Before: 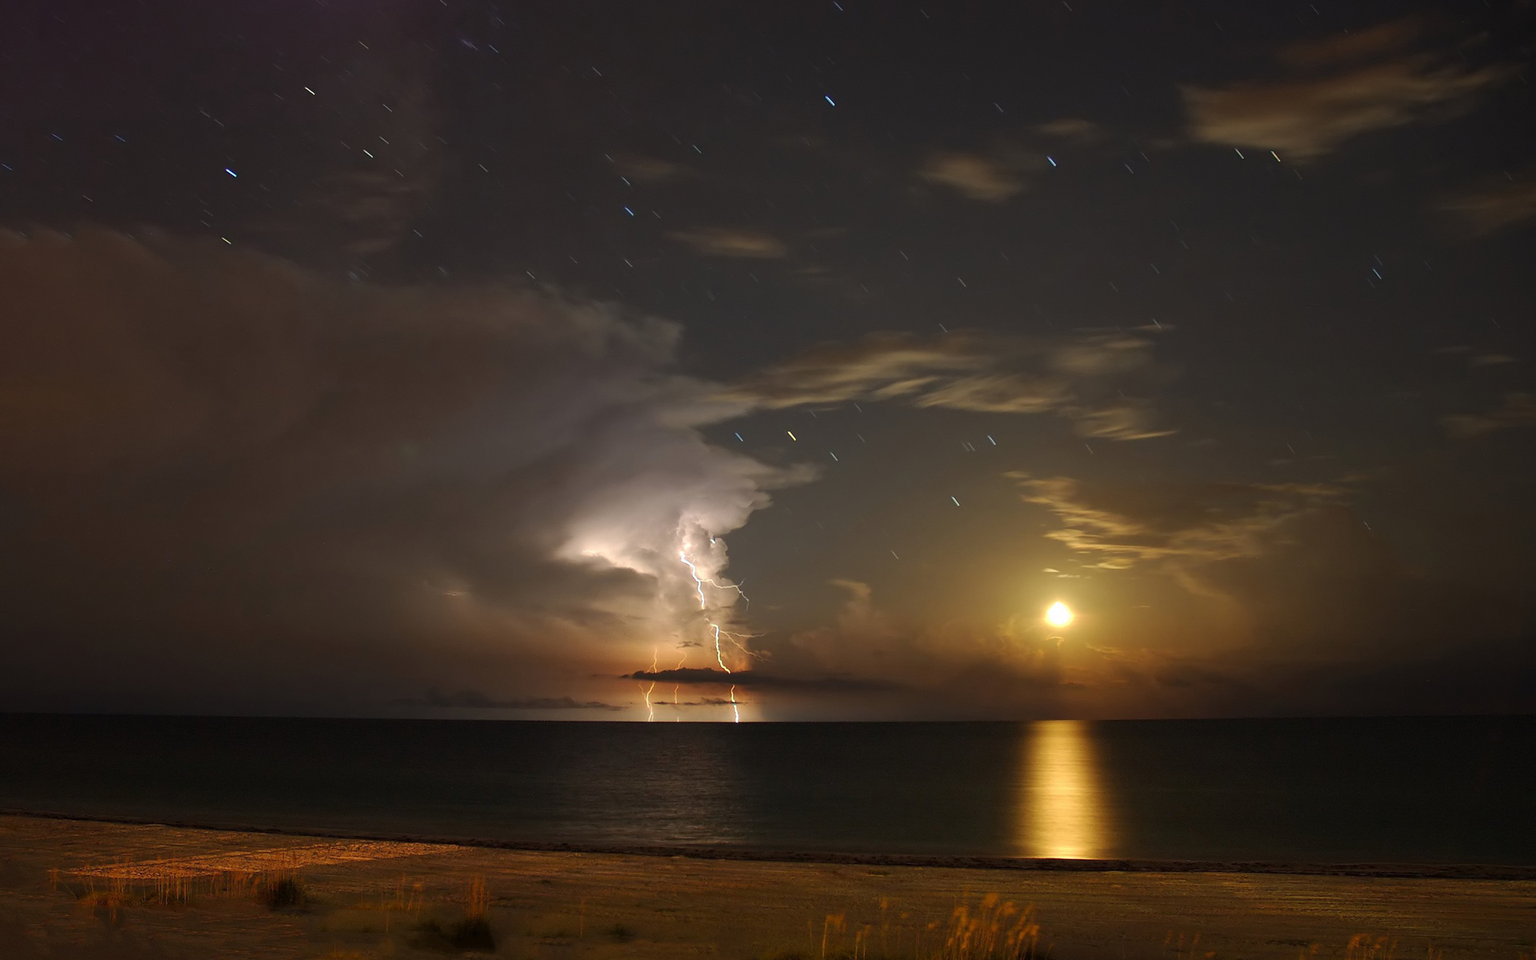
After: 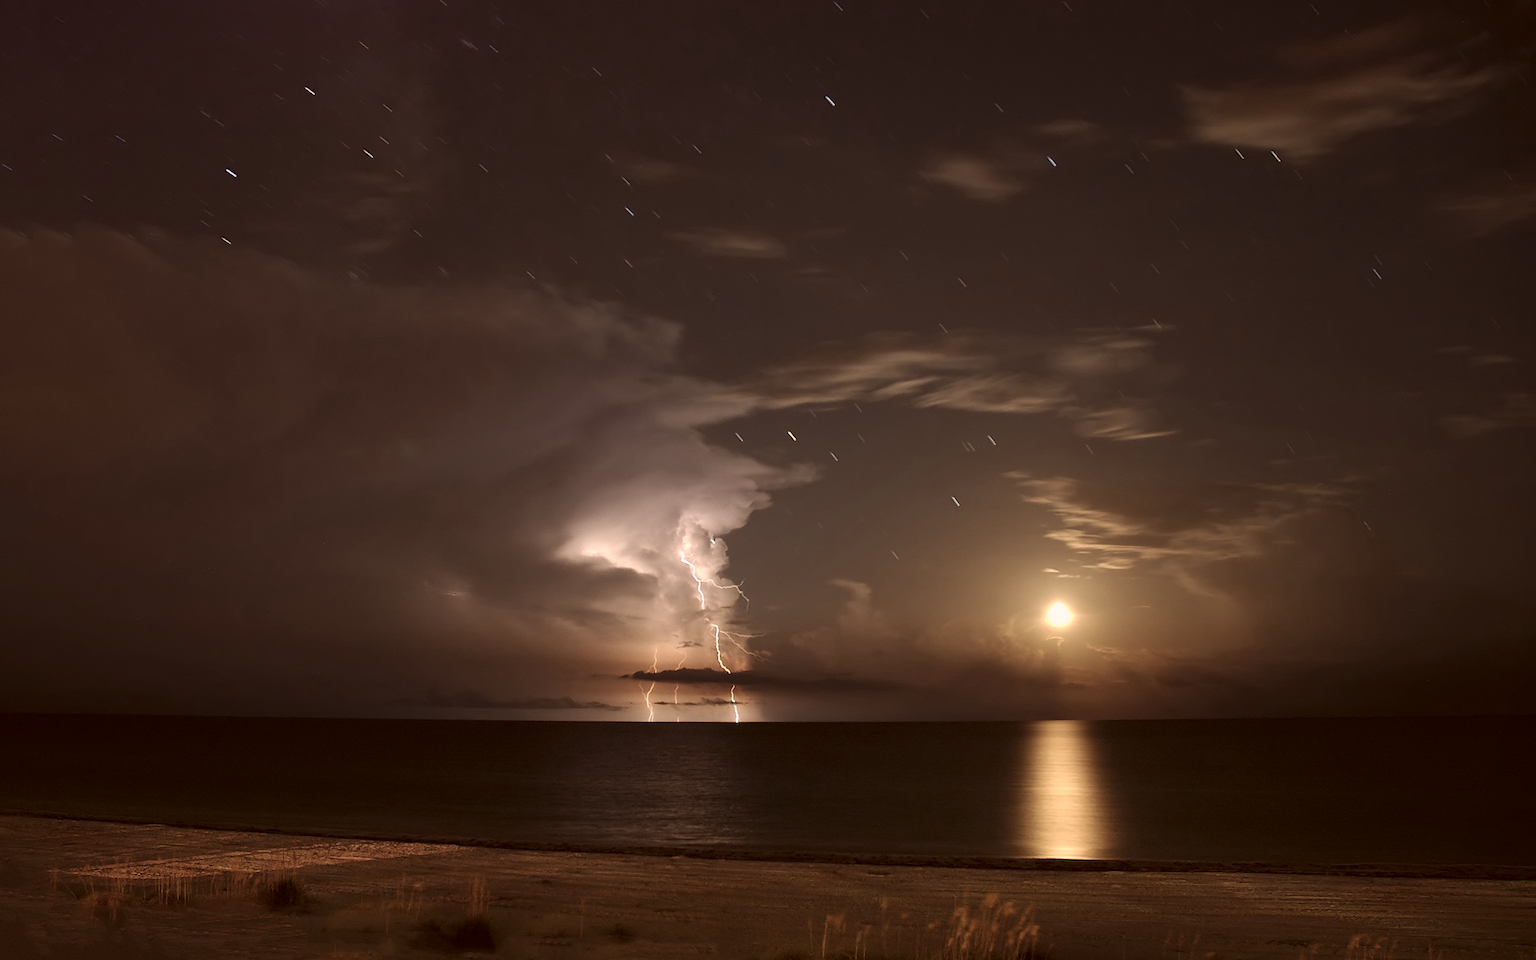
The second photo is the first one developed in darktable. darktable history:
contrast brightness saturation: contrast 0.104, saturation -0.362
color correction: highlights a* 10.25, highlights b* 9.72, shadows a* 8.55, shadows b* 8.15, saturation 0.8
